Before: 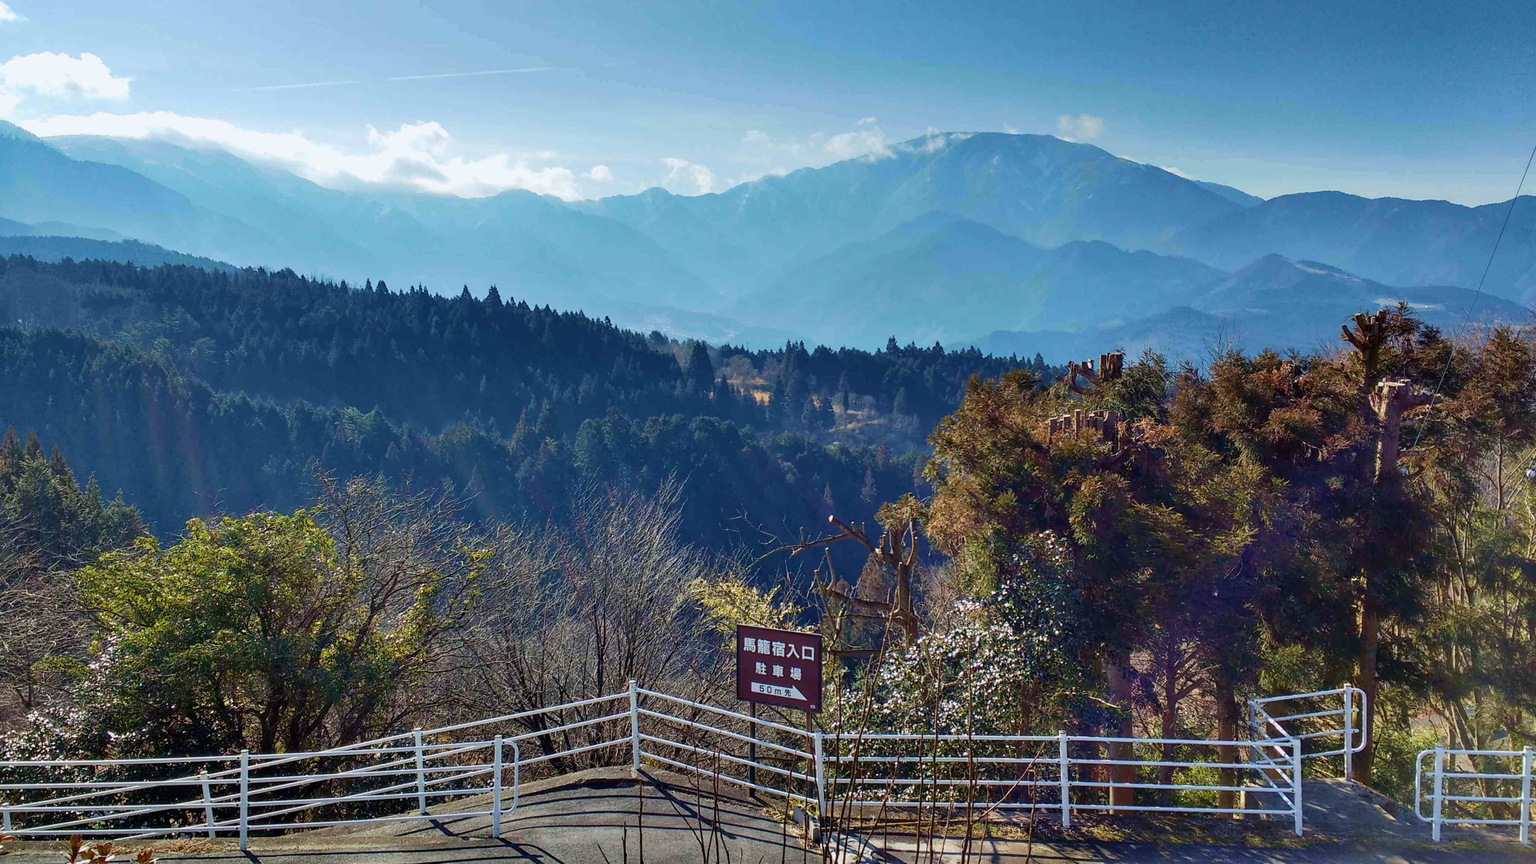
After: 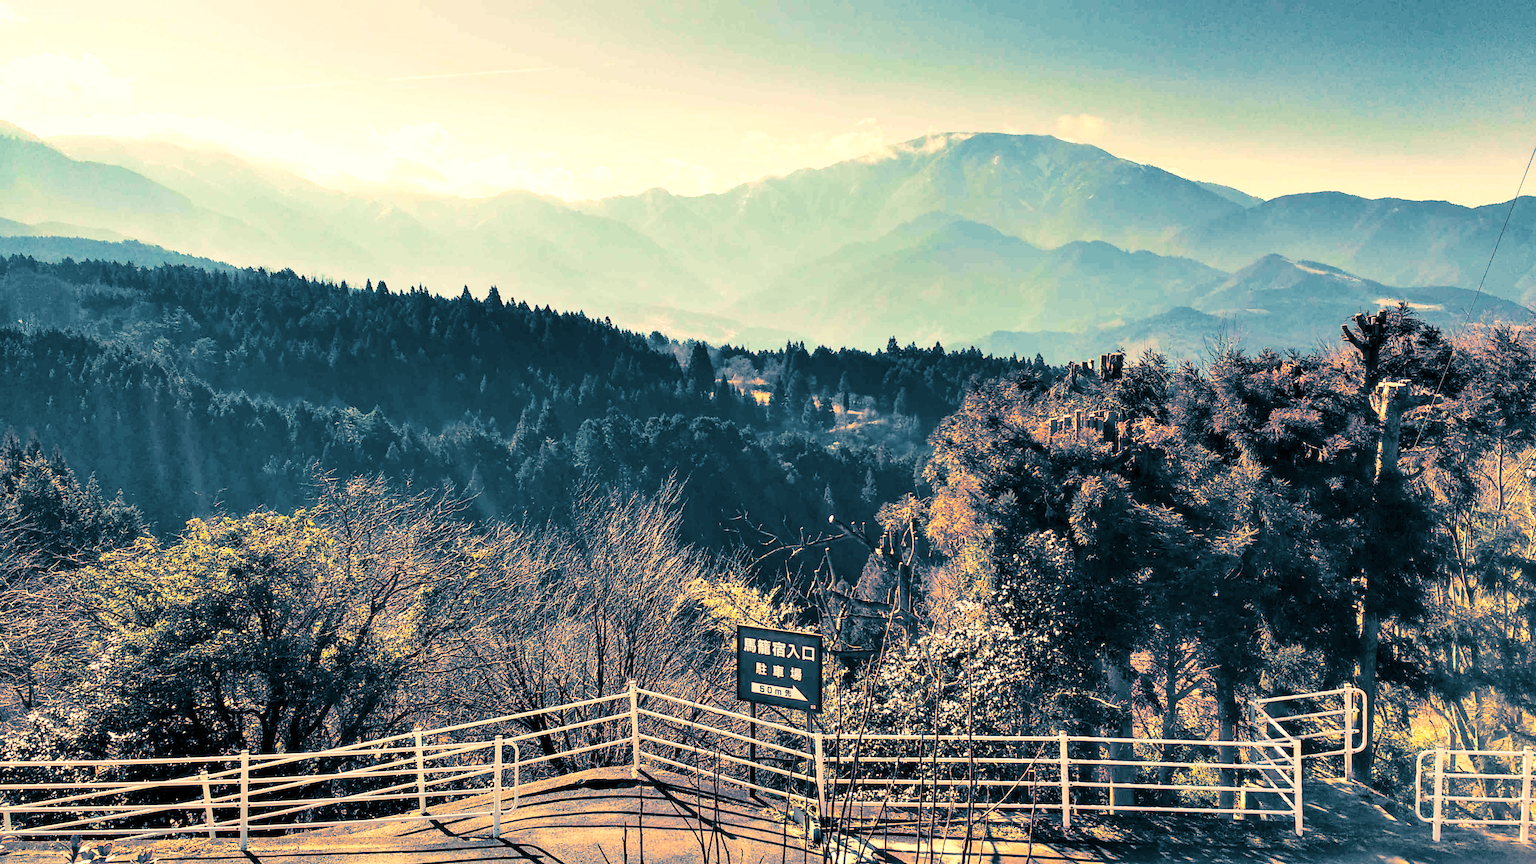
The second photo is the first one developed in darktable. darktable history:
levels: levels [0.031, 0.5, 0.969]
white balance: red 1.467, blue 0.684
base curve: curves: ch0 [(0, 0) (0.036, 0.037) (0.121, 0.228) (0.46, 0.76) (0.859, 0.983) (1, 1)], preserve colors none
split-toning: shadows › hue 212.4°, balance -70
